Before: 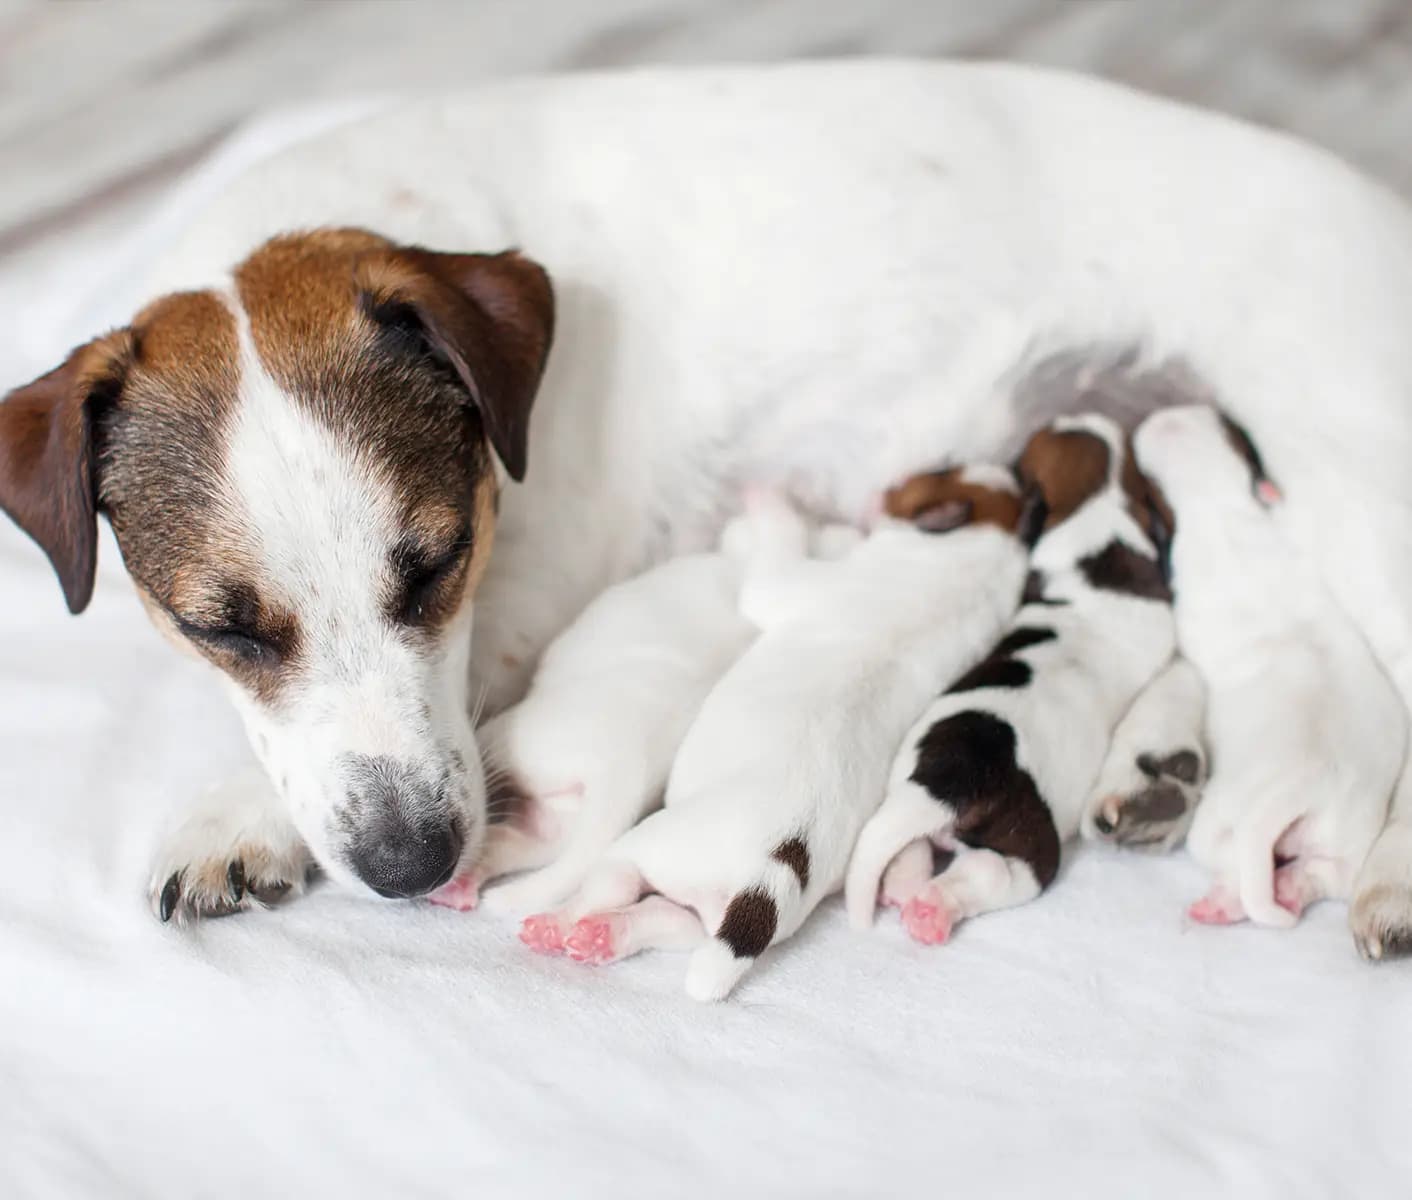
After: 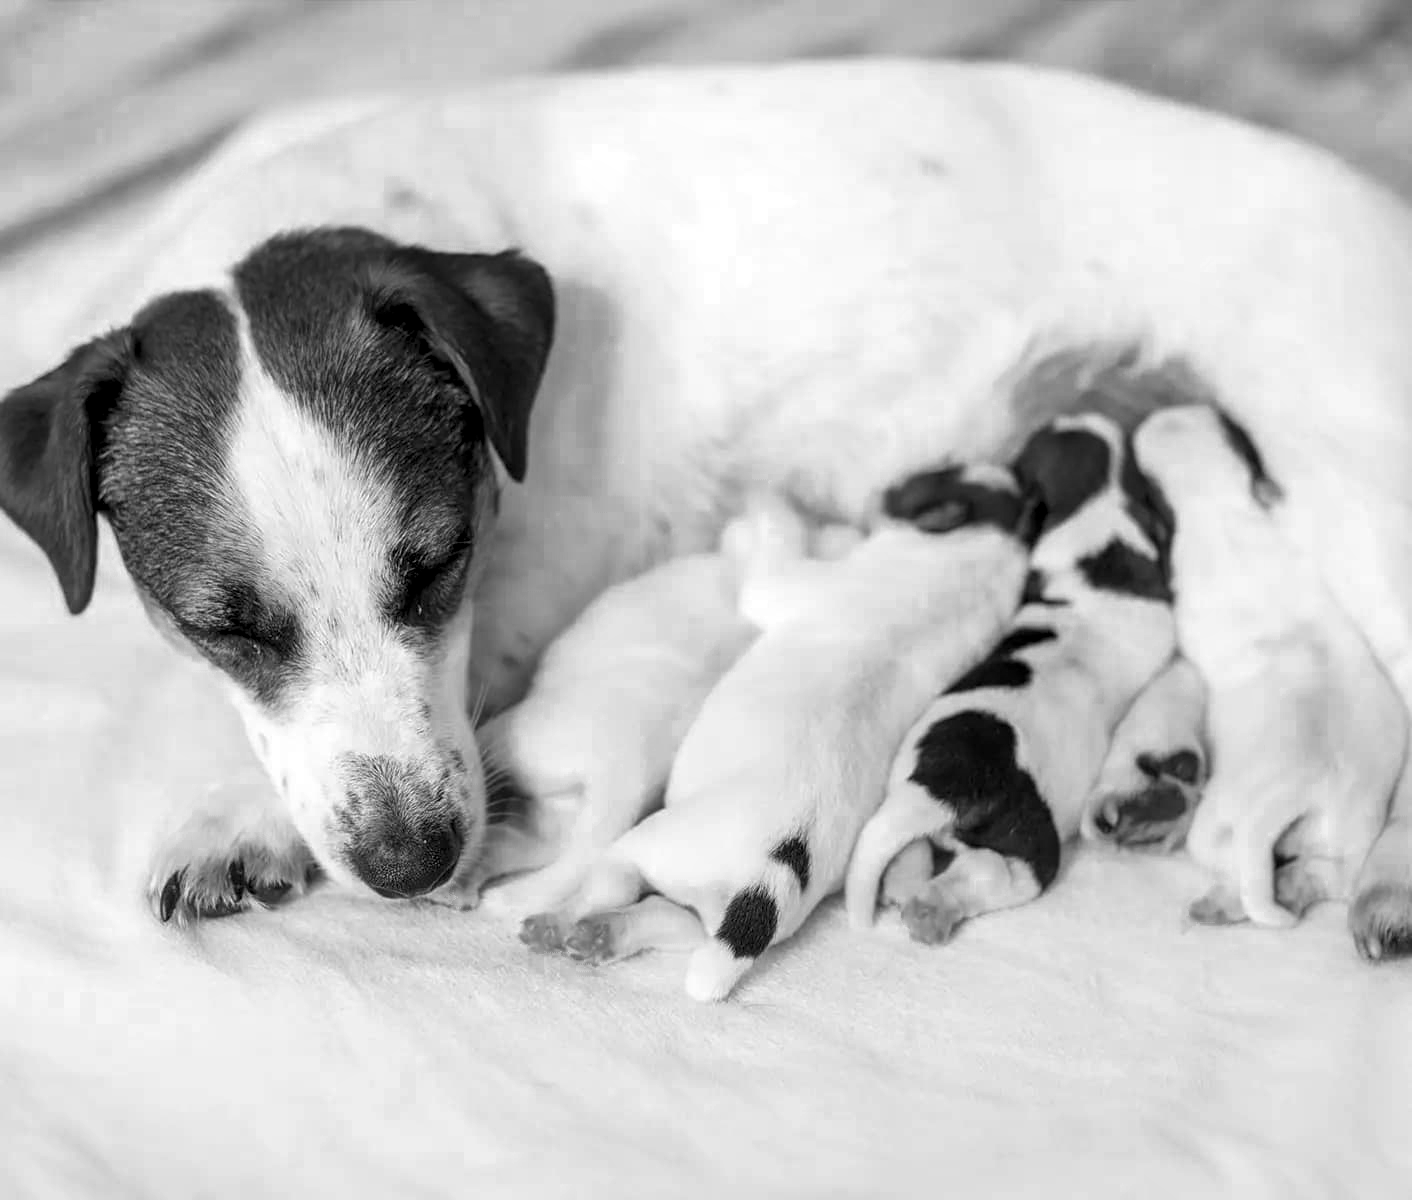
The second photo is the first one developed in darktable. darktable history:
local contrast: detail 140%
color zones: curves: ch0 [(0.002, 0.429) (0.121, 0.212) (0.198, 0.113) (0.276, 0.344) (0.331, 0.541) (0.41, 0.56) (0.482, 0.289) (0.619, 0.227) (0.721, 0.18) (0.821, 0.435) (0.928, 0.555) (1, 0.587)]; ch1 [(0, 0) (0.143, 0) (0.286, 0) (0.429, 0) (0.571, 0) (0.714, 0) (0.857, 0)]
